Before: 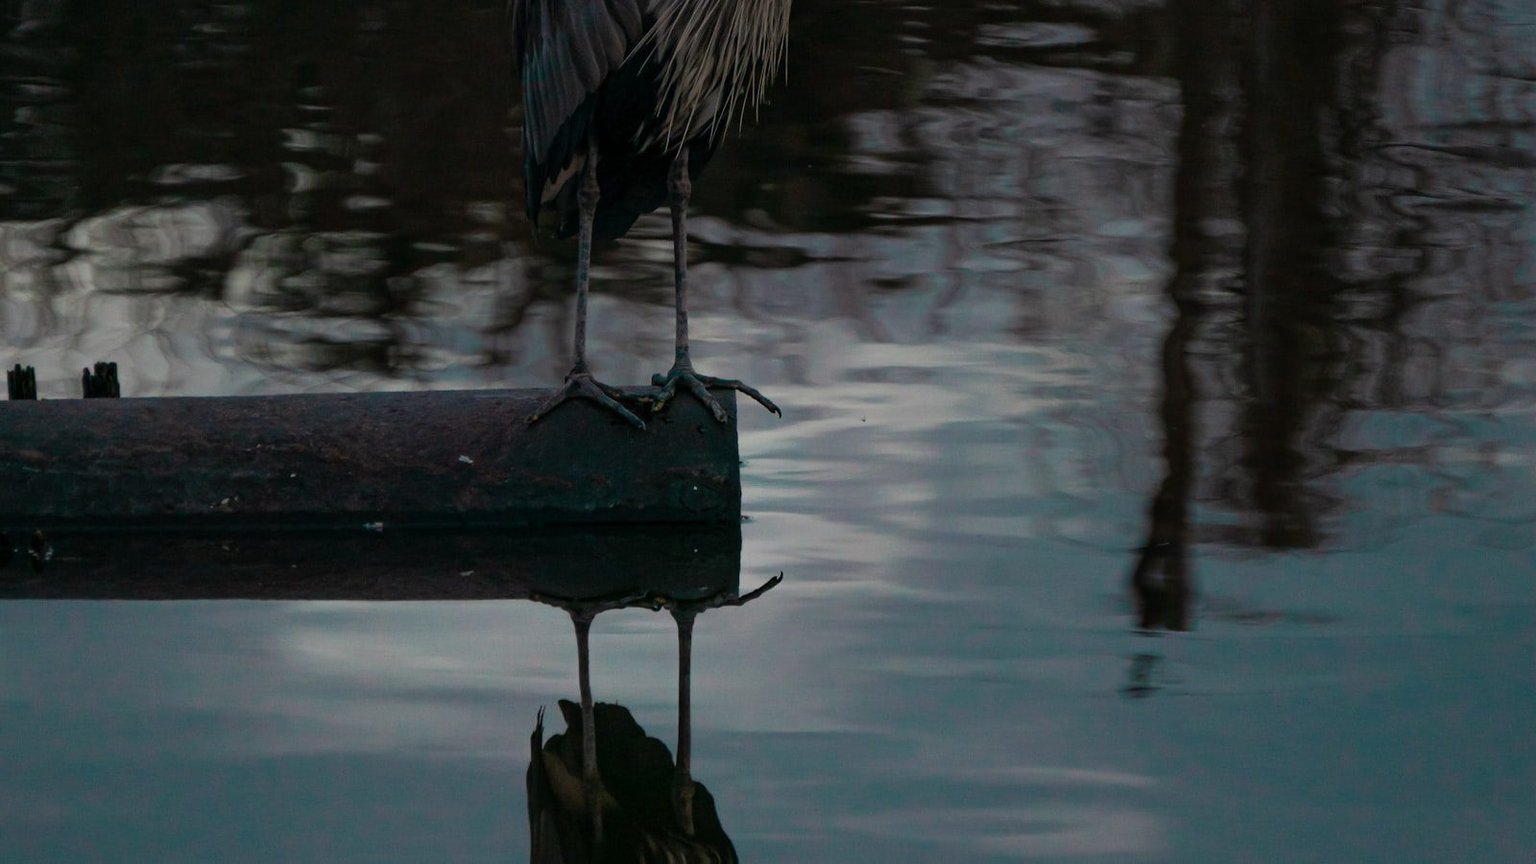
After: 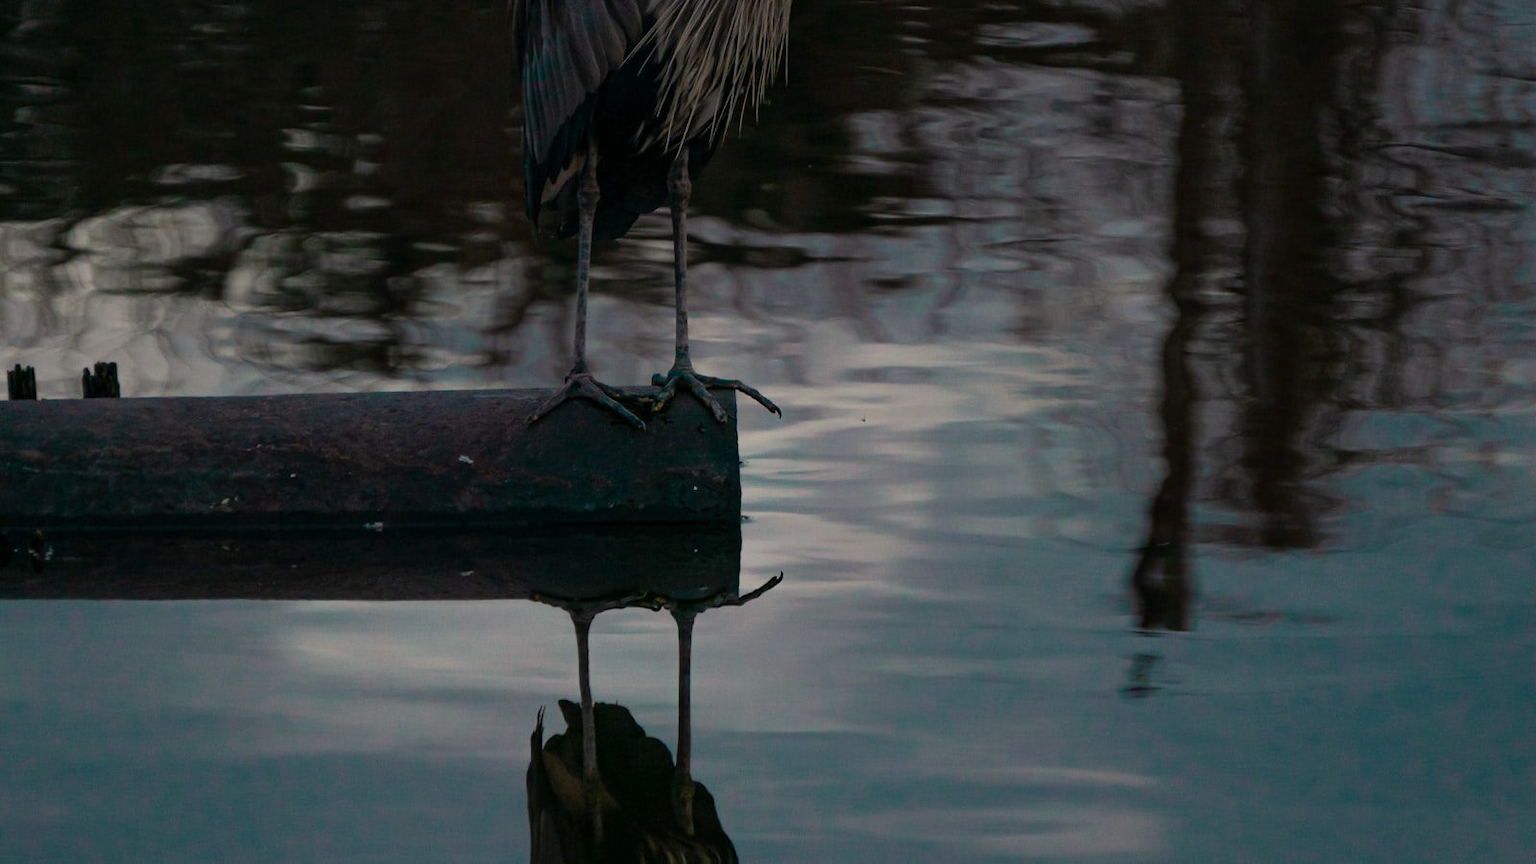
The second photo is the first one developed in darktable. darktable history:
color balance rgb: highlights gain › chroma 1.725%, highlights gain › hue 56.17°, linear chroma grading › shadows -1.699%, linear chroma grading › highlights -14.525%, linear chroma grading › global chroma -9.557%, linear chroma grading › mid-tones -9.699%, perceptual saturation grading › global saturation 25.725%, saturation formula JzAzBz (2021)
